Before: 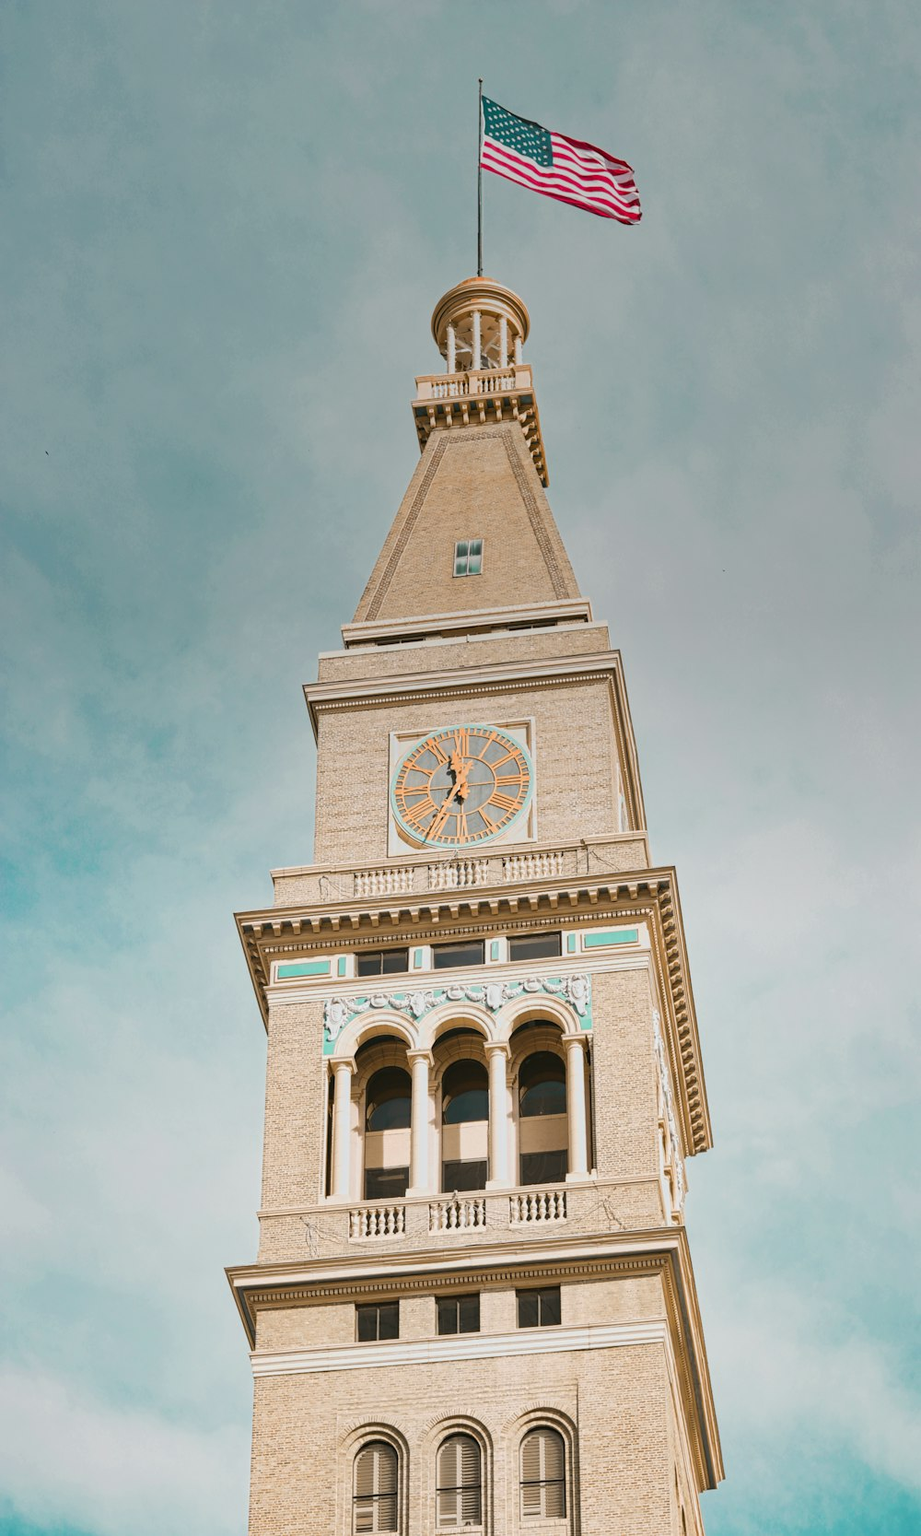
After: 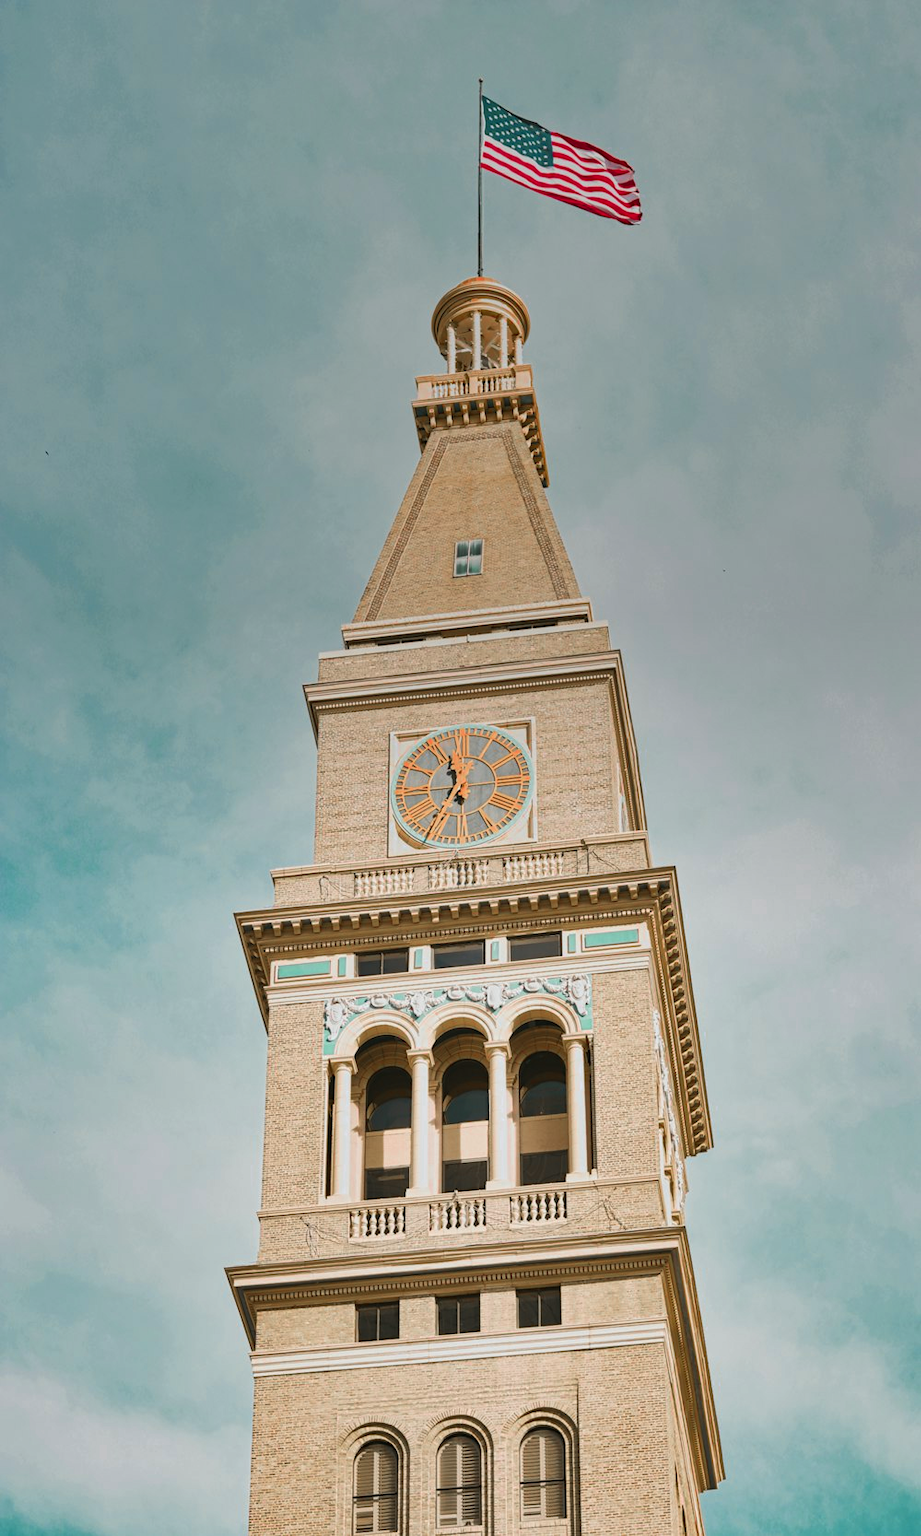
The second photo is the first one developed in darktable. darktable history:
shadows and highlights: shadows 61.33, soften with gaussian
color zones: curves: ch0 [(0, 0.466) (0.128, 0.466) (0.25, 0.5) (0.375, 0.456) (0.5, 0.5) (0.625, 0.5) (0.737, 0.652) (0.875, 0.5)]; ch1 [(0, 0.603) (0.125, 0.618) (0.261, 0.348) (0.372, 0.353) (0.497, 0.363) (0.611, 0.45) (0.731, 0.427) (0.875, 0.518) (0.998, 0.652)]; ch2 [(0, 0.559) (0.125, 0.451) (0.253, 0.564) (0.37, 0.578) (0.5, 0.466) (0.625, 0.471) (0.731, 0.471) (0.88, 0.485)]
velvia: on, module defaults
